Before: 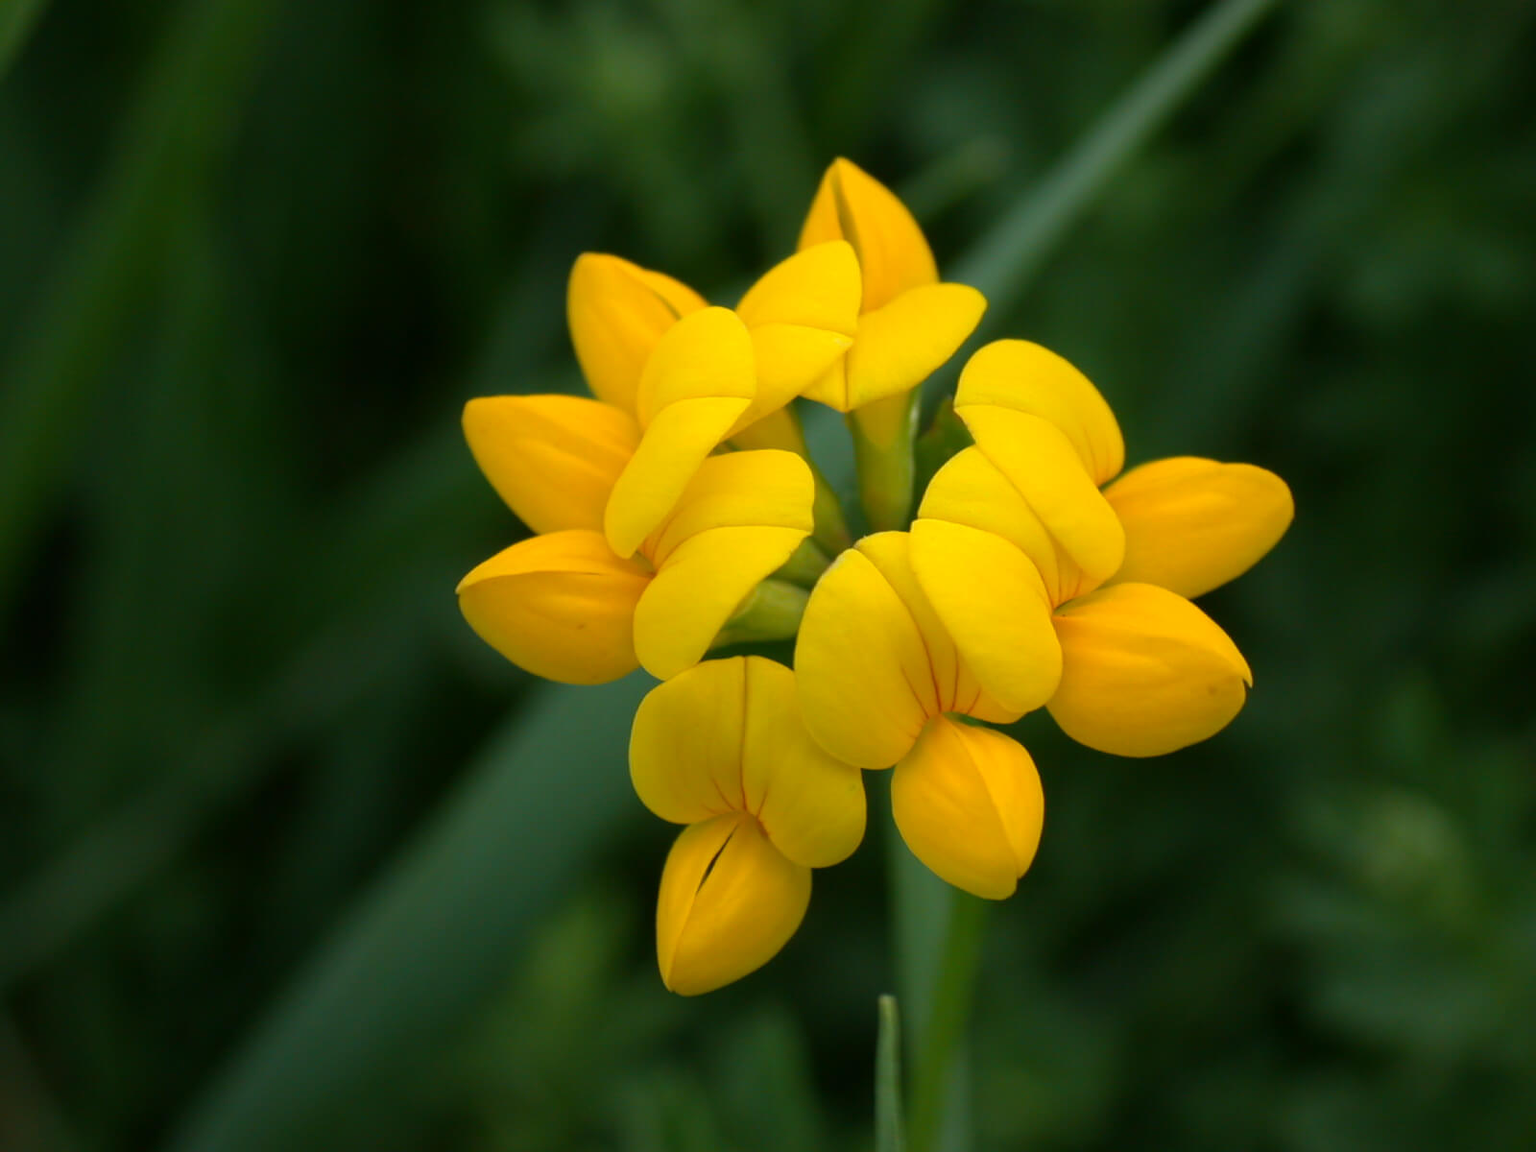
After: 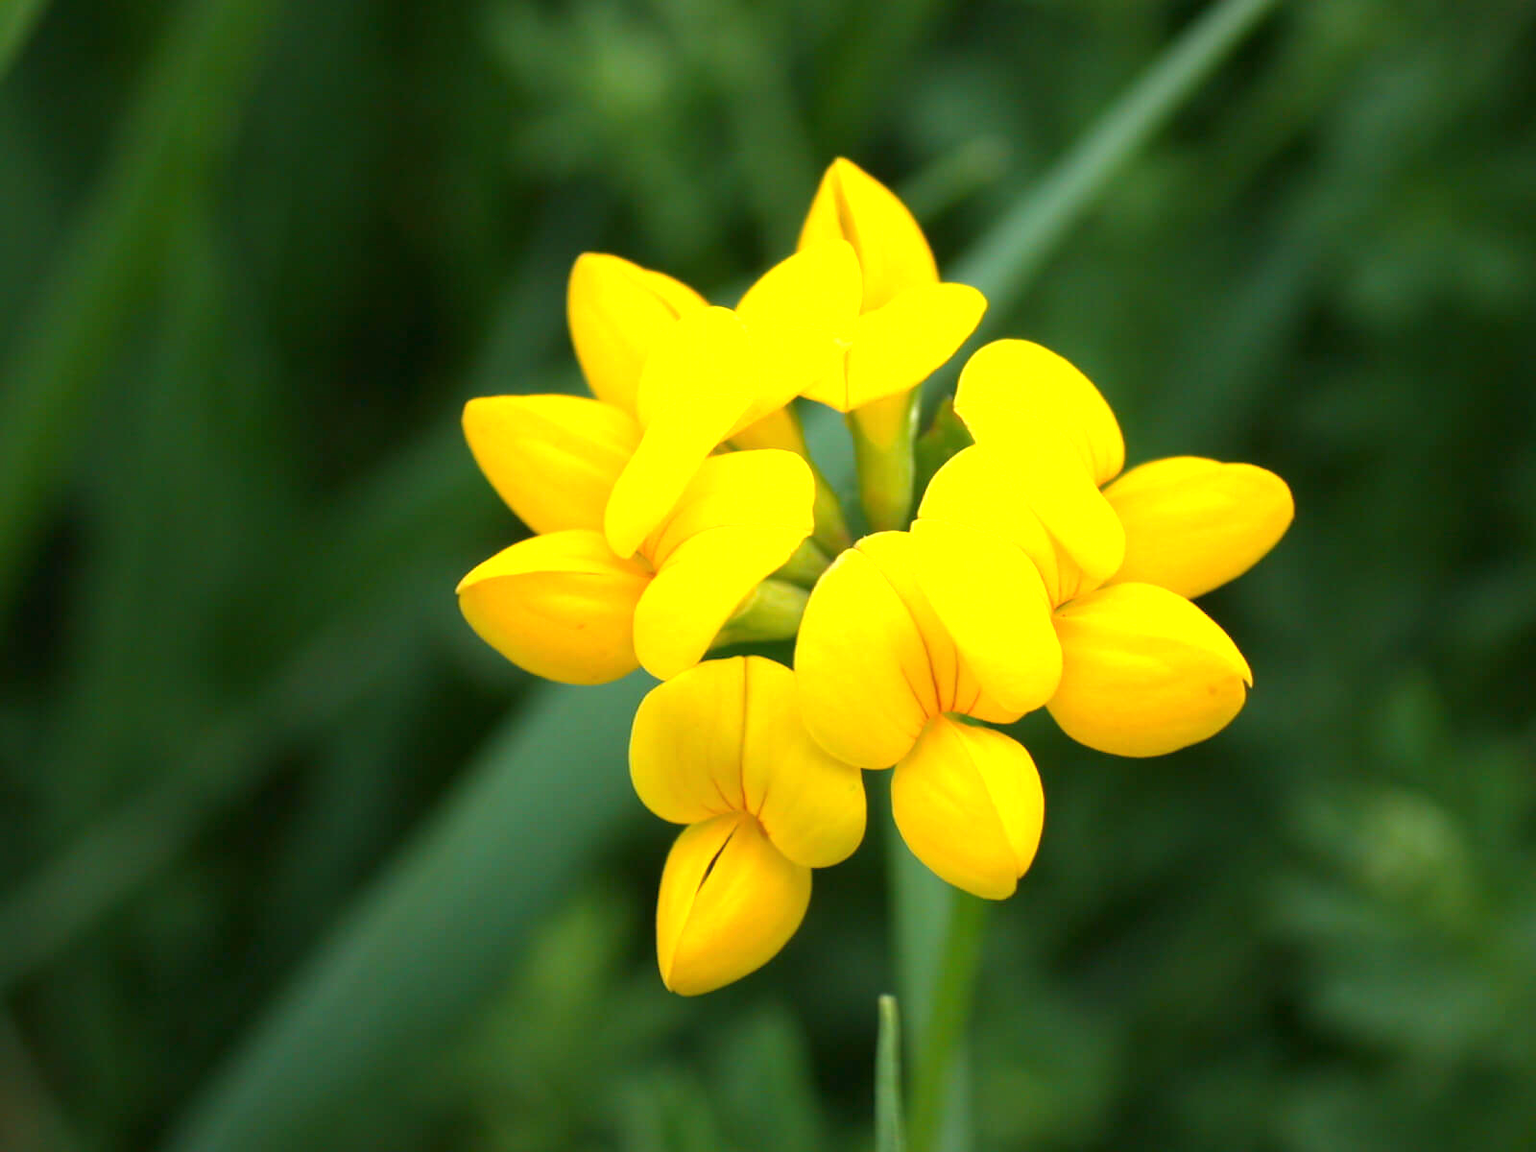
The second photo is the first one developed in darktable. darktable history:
exposure: black level correction 0, exposure 1.192 EV, compensate highlight preservation false
